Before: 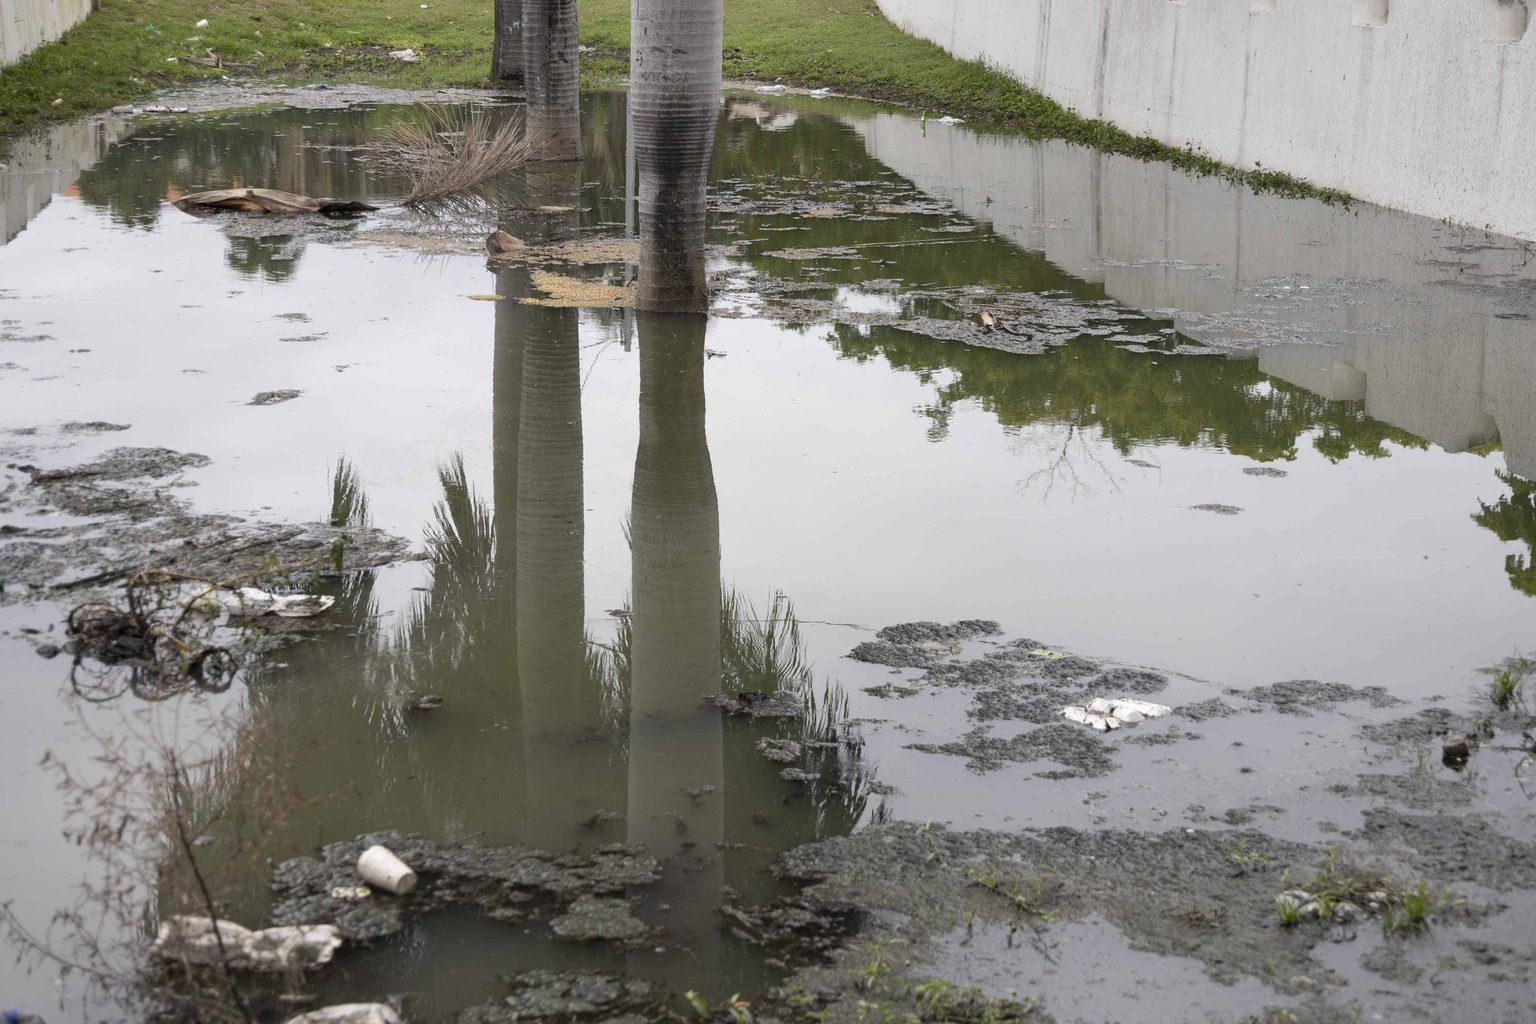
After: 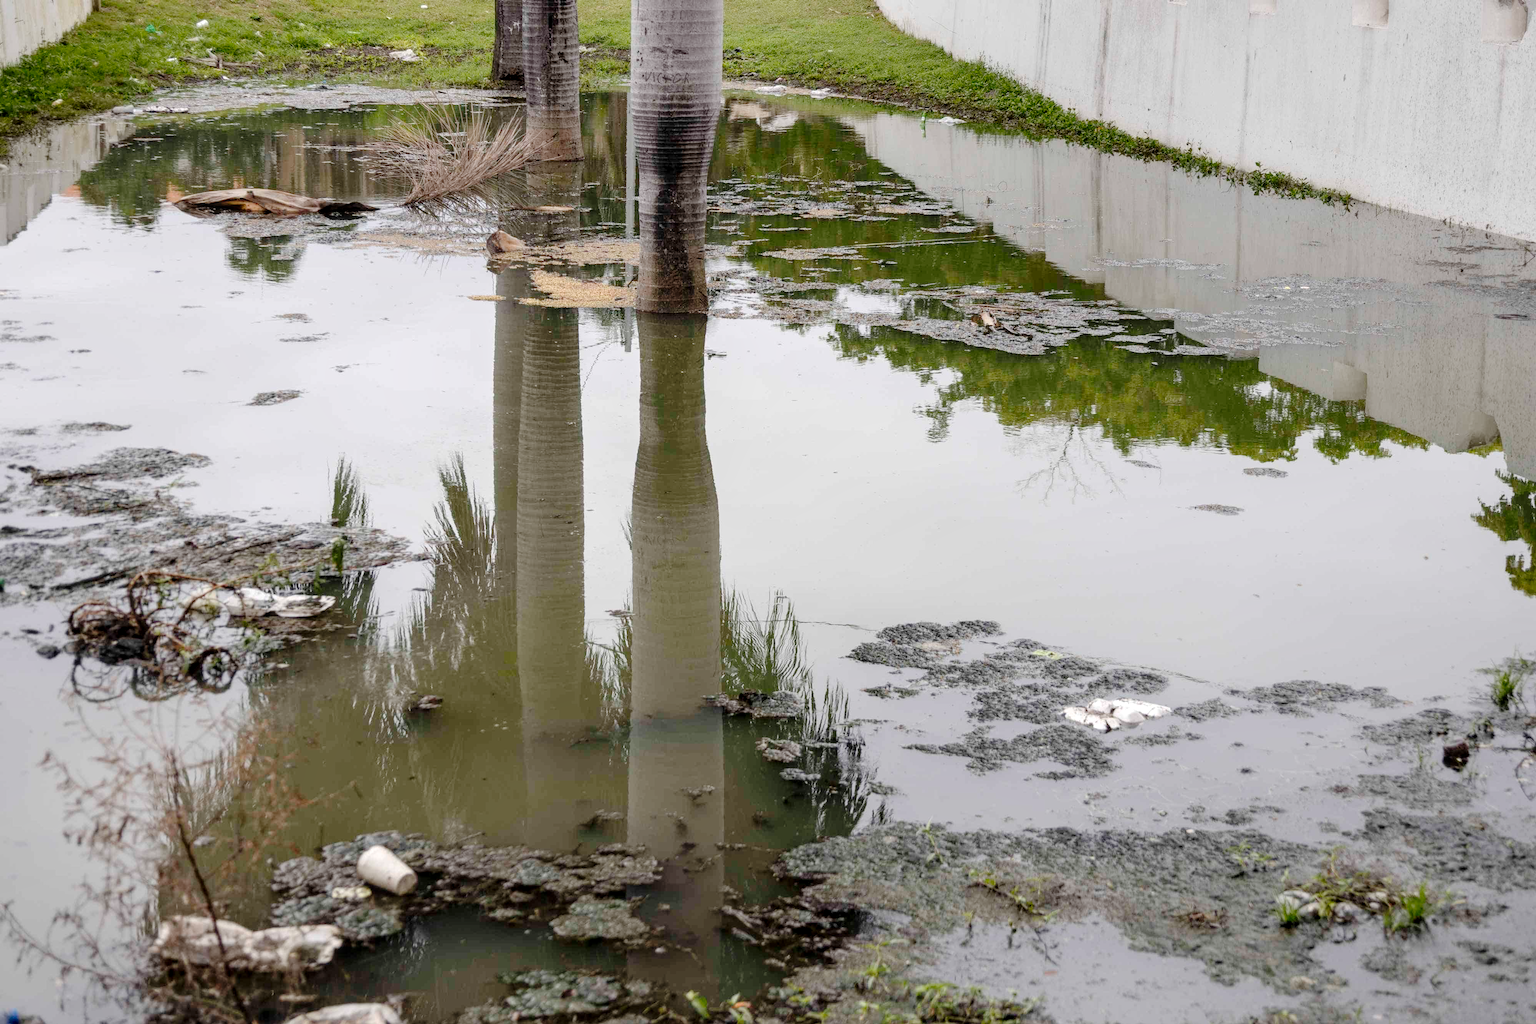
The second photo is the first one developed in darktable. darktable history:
contrast brightness saturation: saturation 0.1
local contrast: on, module defaults
tone curve: curves: ch0 [(0, 0) (0.003, 0.011) (0.011, 0.012) (0.025, 0.013) (0.044, 0.023) (0.069, 0.04) (0.1, 0.06) (0.136, 0.094) (0.177, 0.145) (0.224, 0.213) (0.277, 0.301) (0.335, 0.389) (0.399, 0.473) (0.468, 0.554) (0.543, 0.627) (0.623, 0.694) (0.709, 0.763) (0.801, 0.83) (0.898, 0.906) (1, 1)], preserve colors none
